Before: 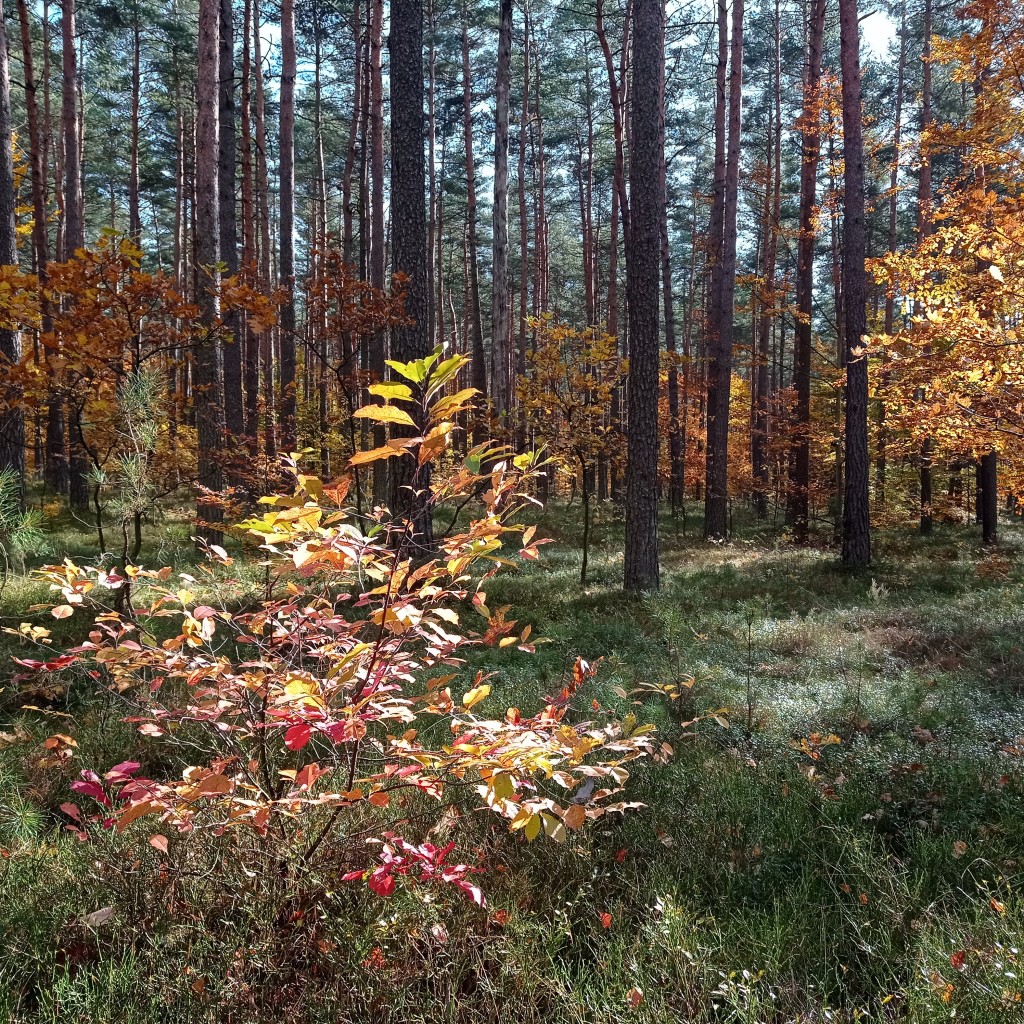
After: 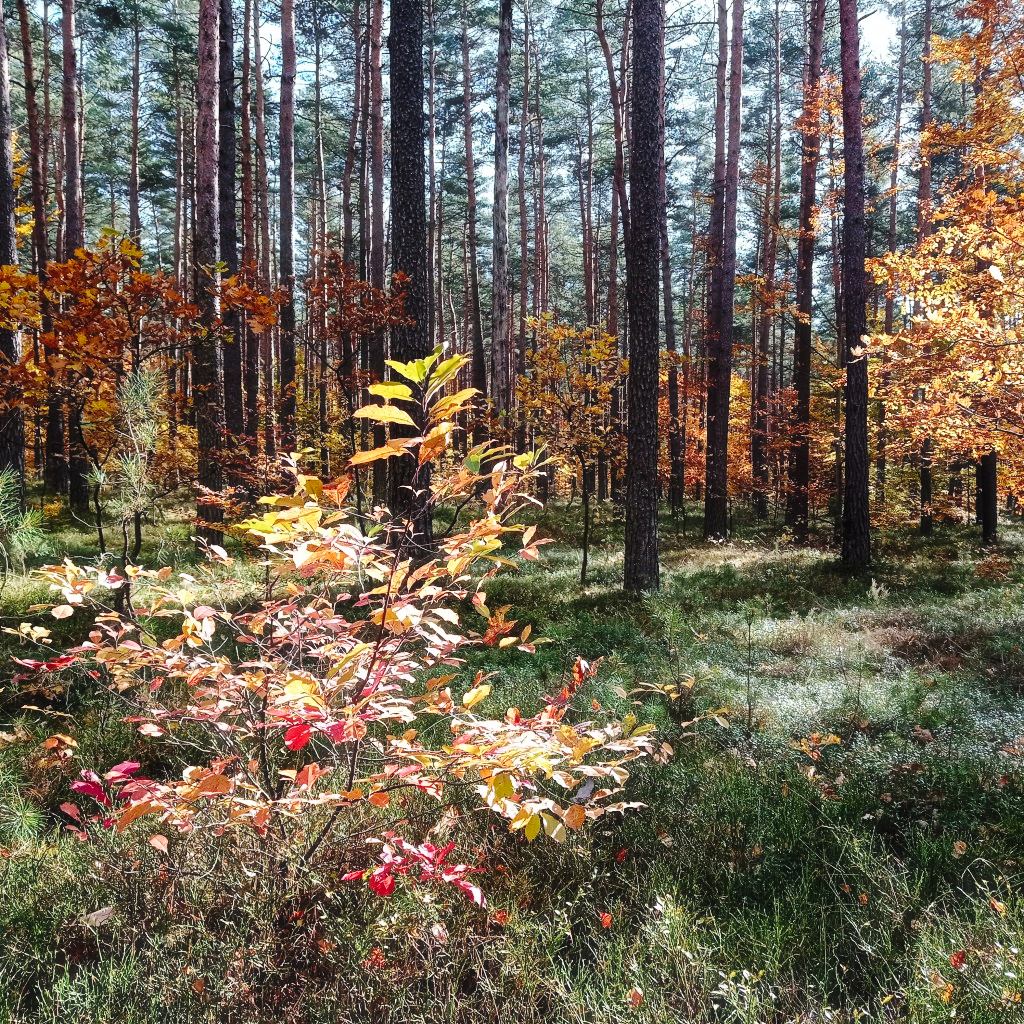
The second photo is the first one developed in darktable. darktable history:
base curve: curves: ch0 [(0, 0) (0.036, 0.025) (0.121, 0.166) (0.206, 0.329) (0.605, 0.79) (1, 1)], preserve colors none
haze removal: strength -0.057, adaptive false
